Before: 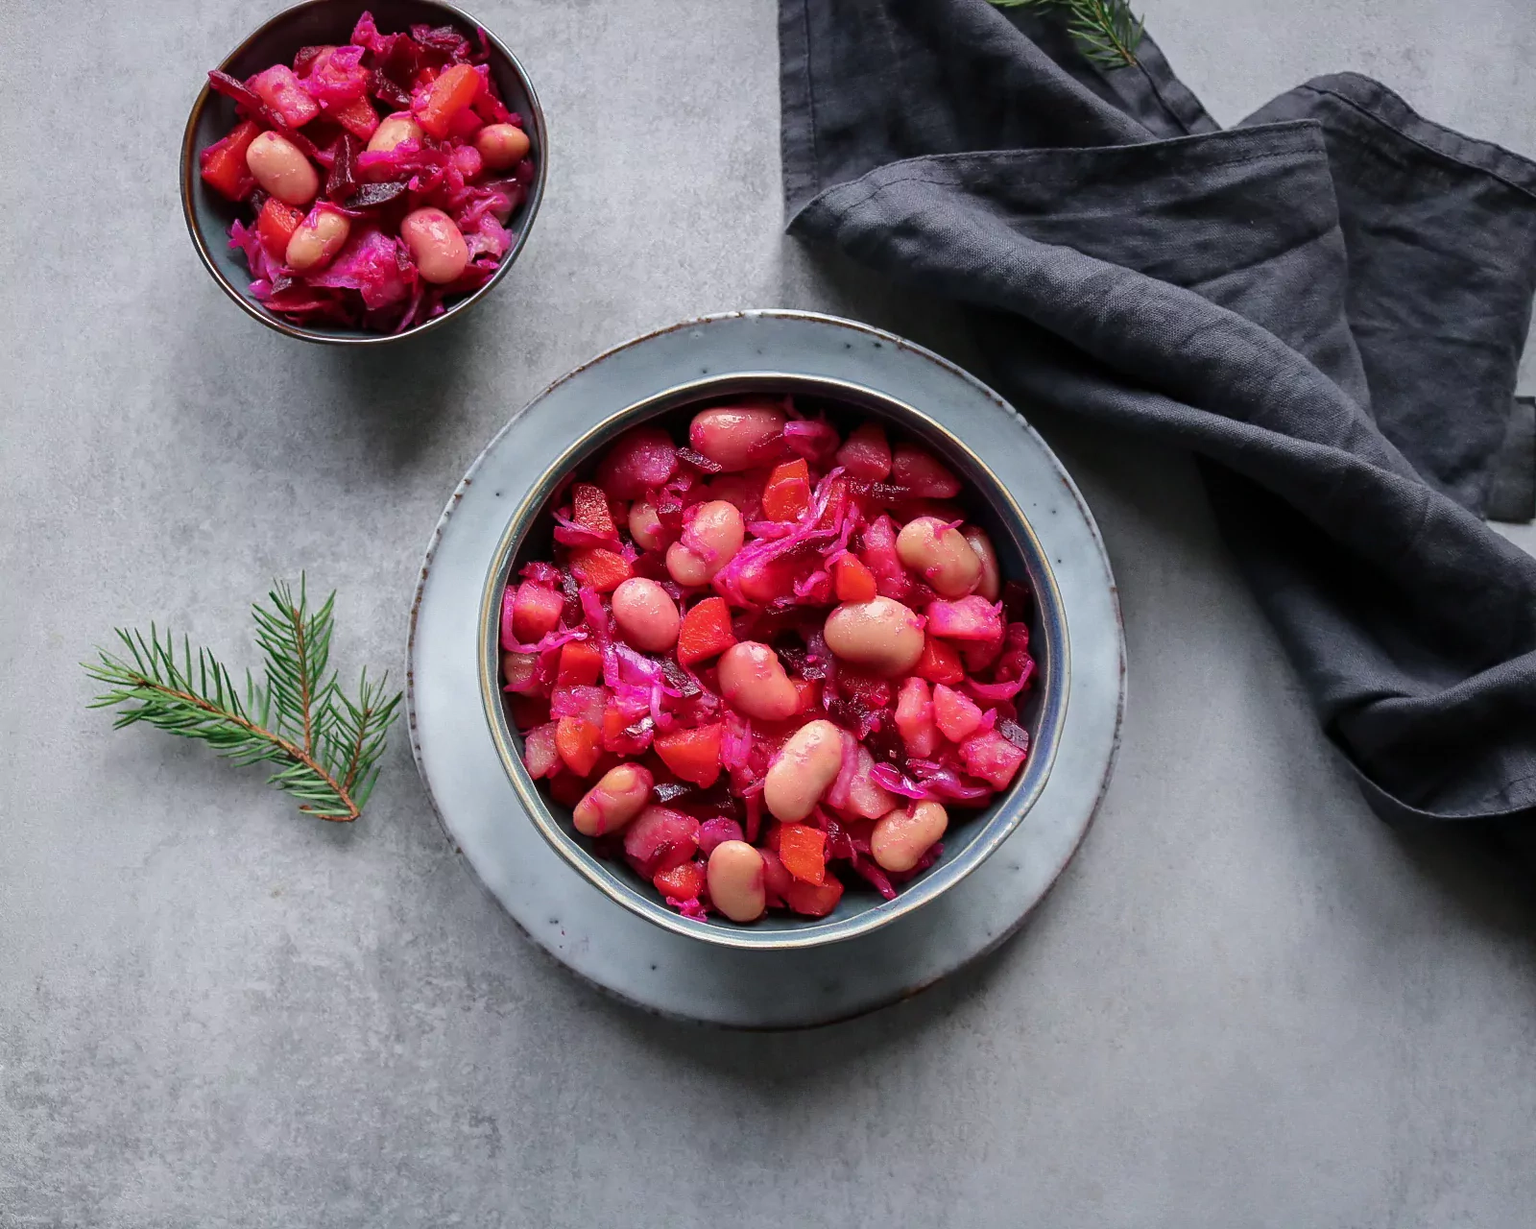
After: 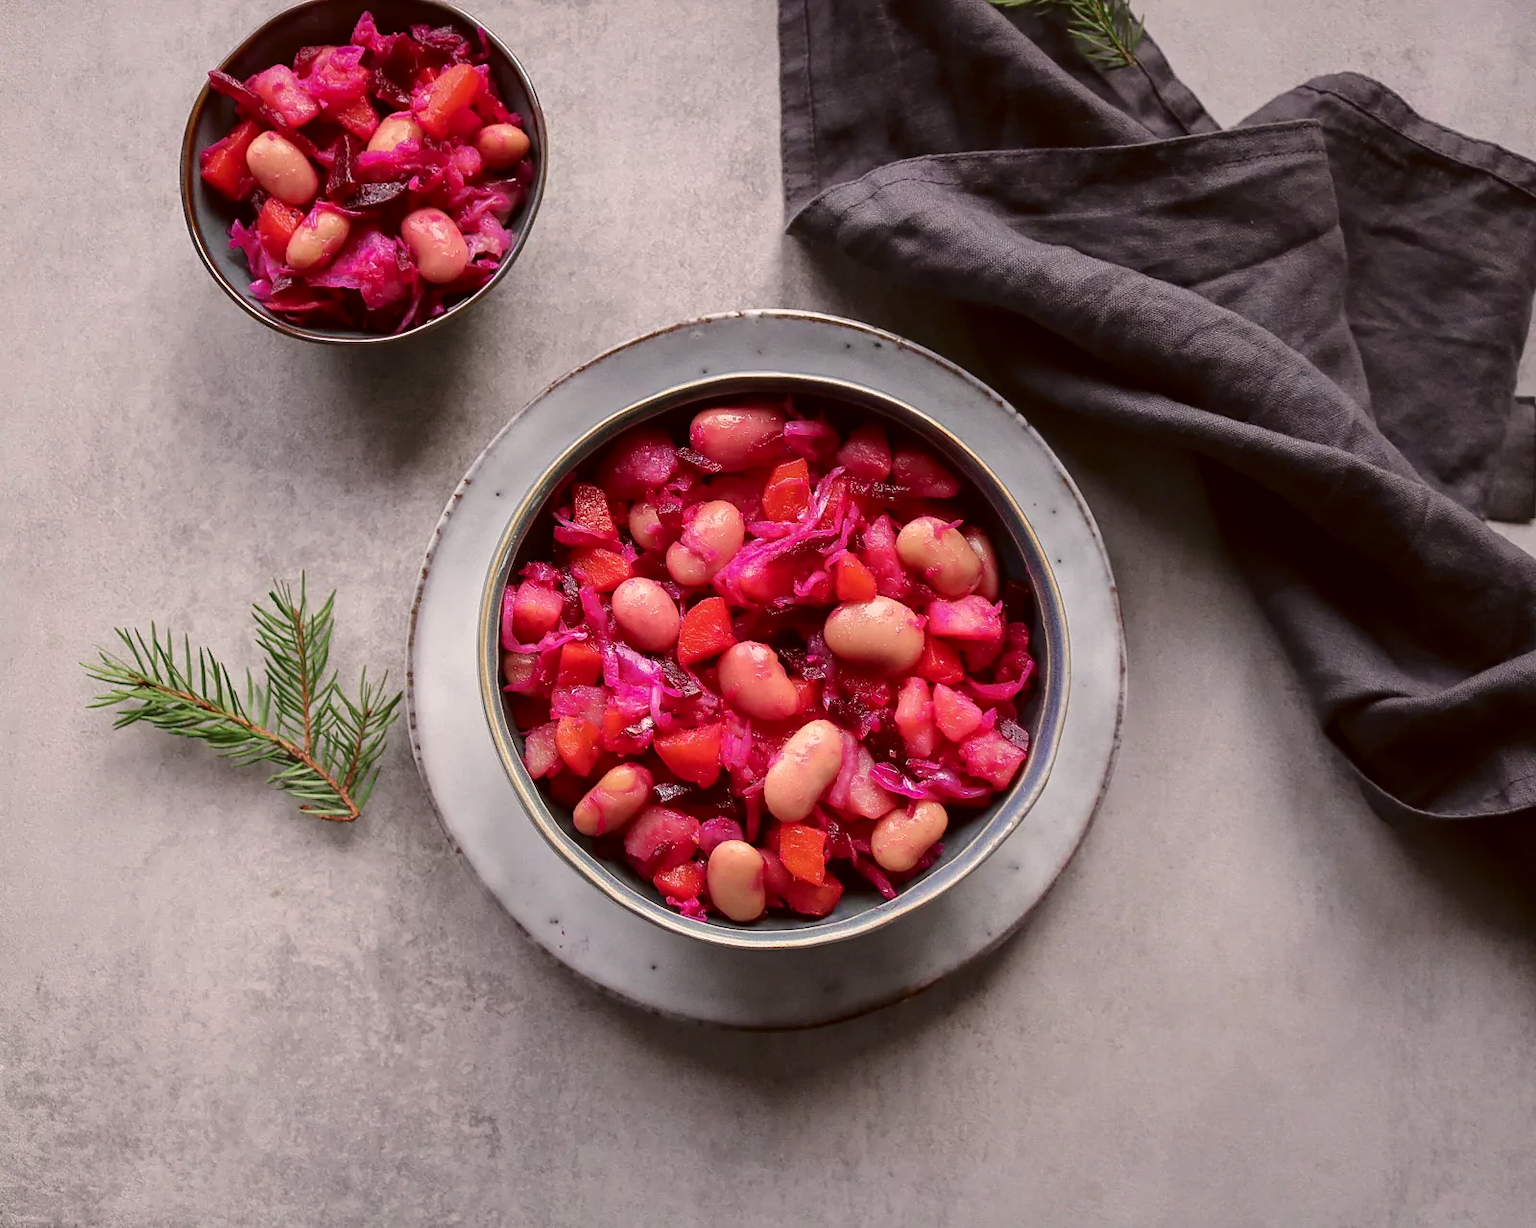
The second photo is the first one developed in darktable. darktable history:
color correction: highlights a* 6.58, highlights b* 8.29, shadows a* 6.53, shadows b* 6.93, saturation 0.924
